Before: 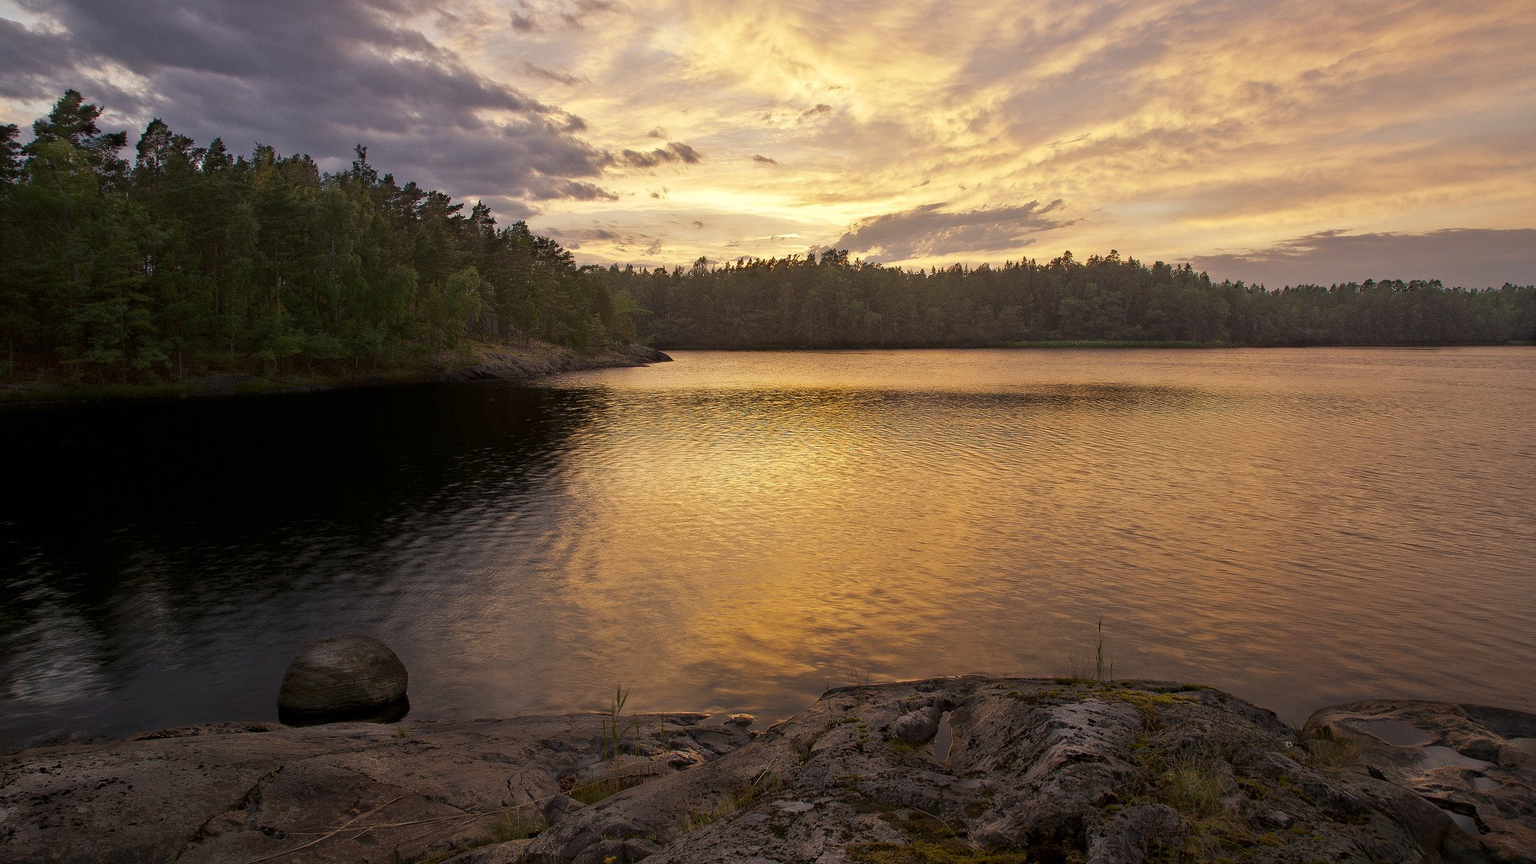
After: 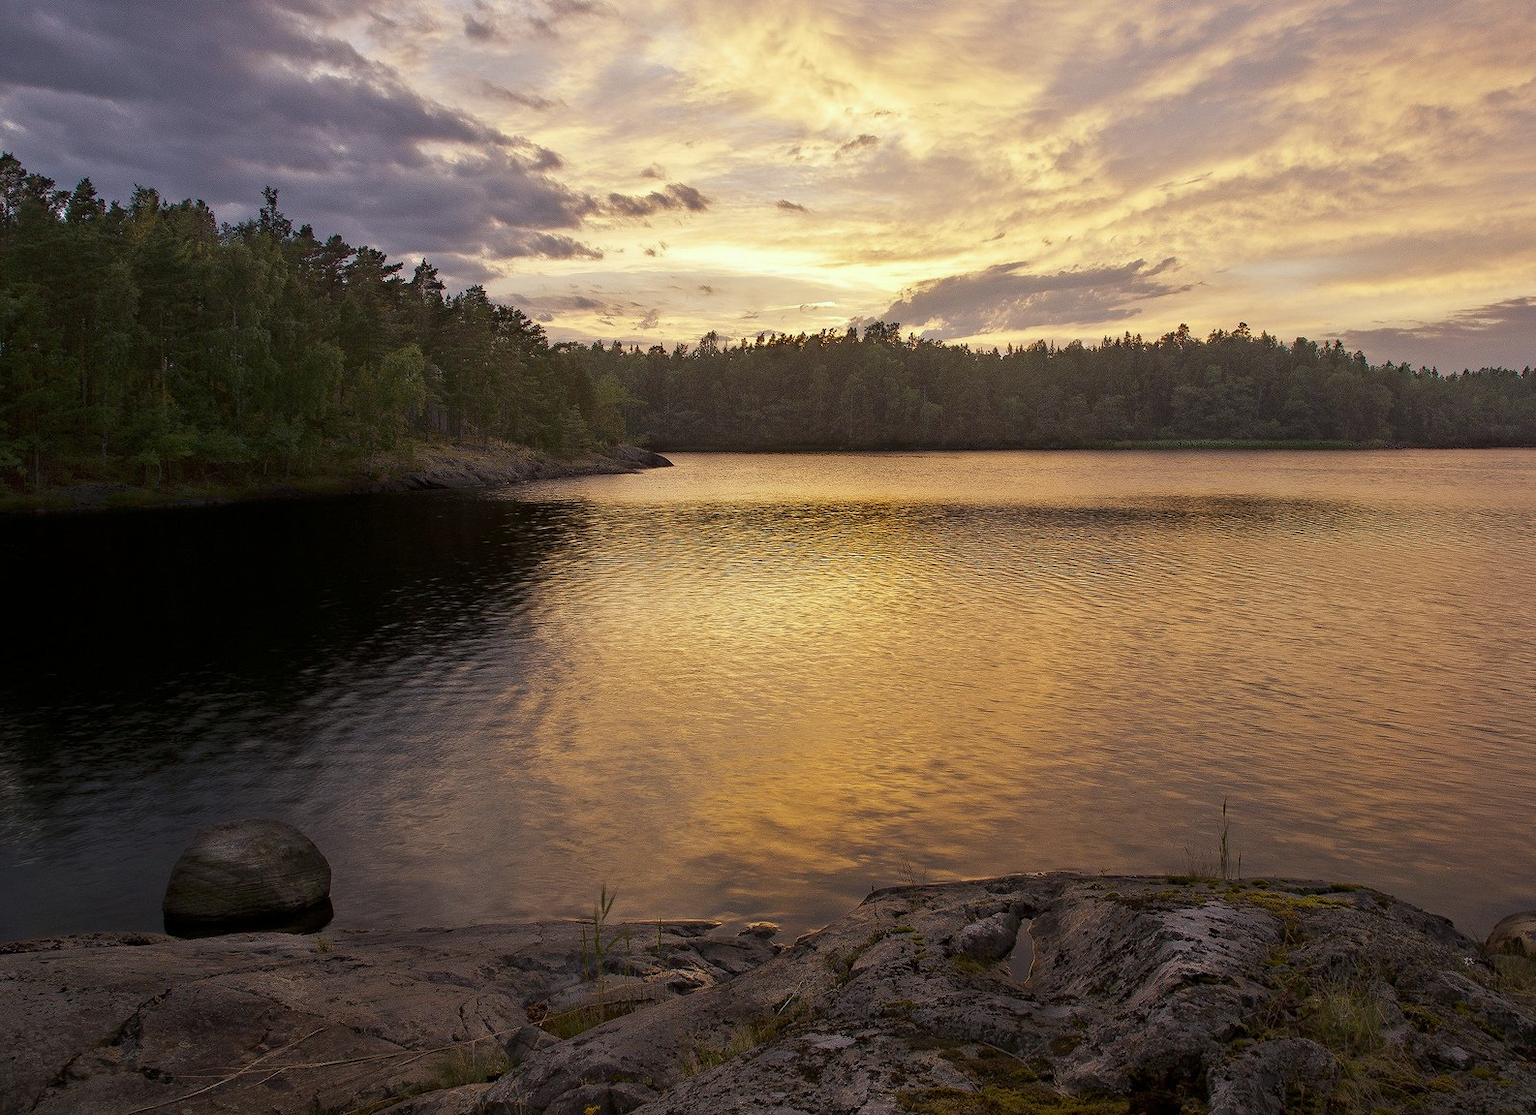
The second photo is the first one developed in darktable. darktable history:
crop: left 9.88%, right 12.664%
white balance: red 0.974, blue 1.044
